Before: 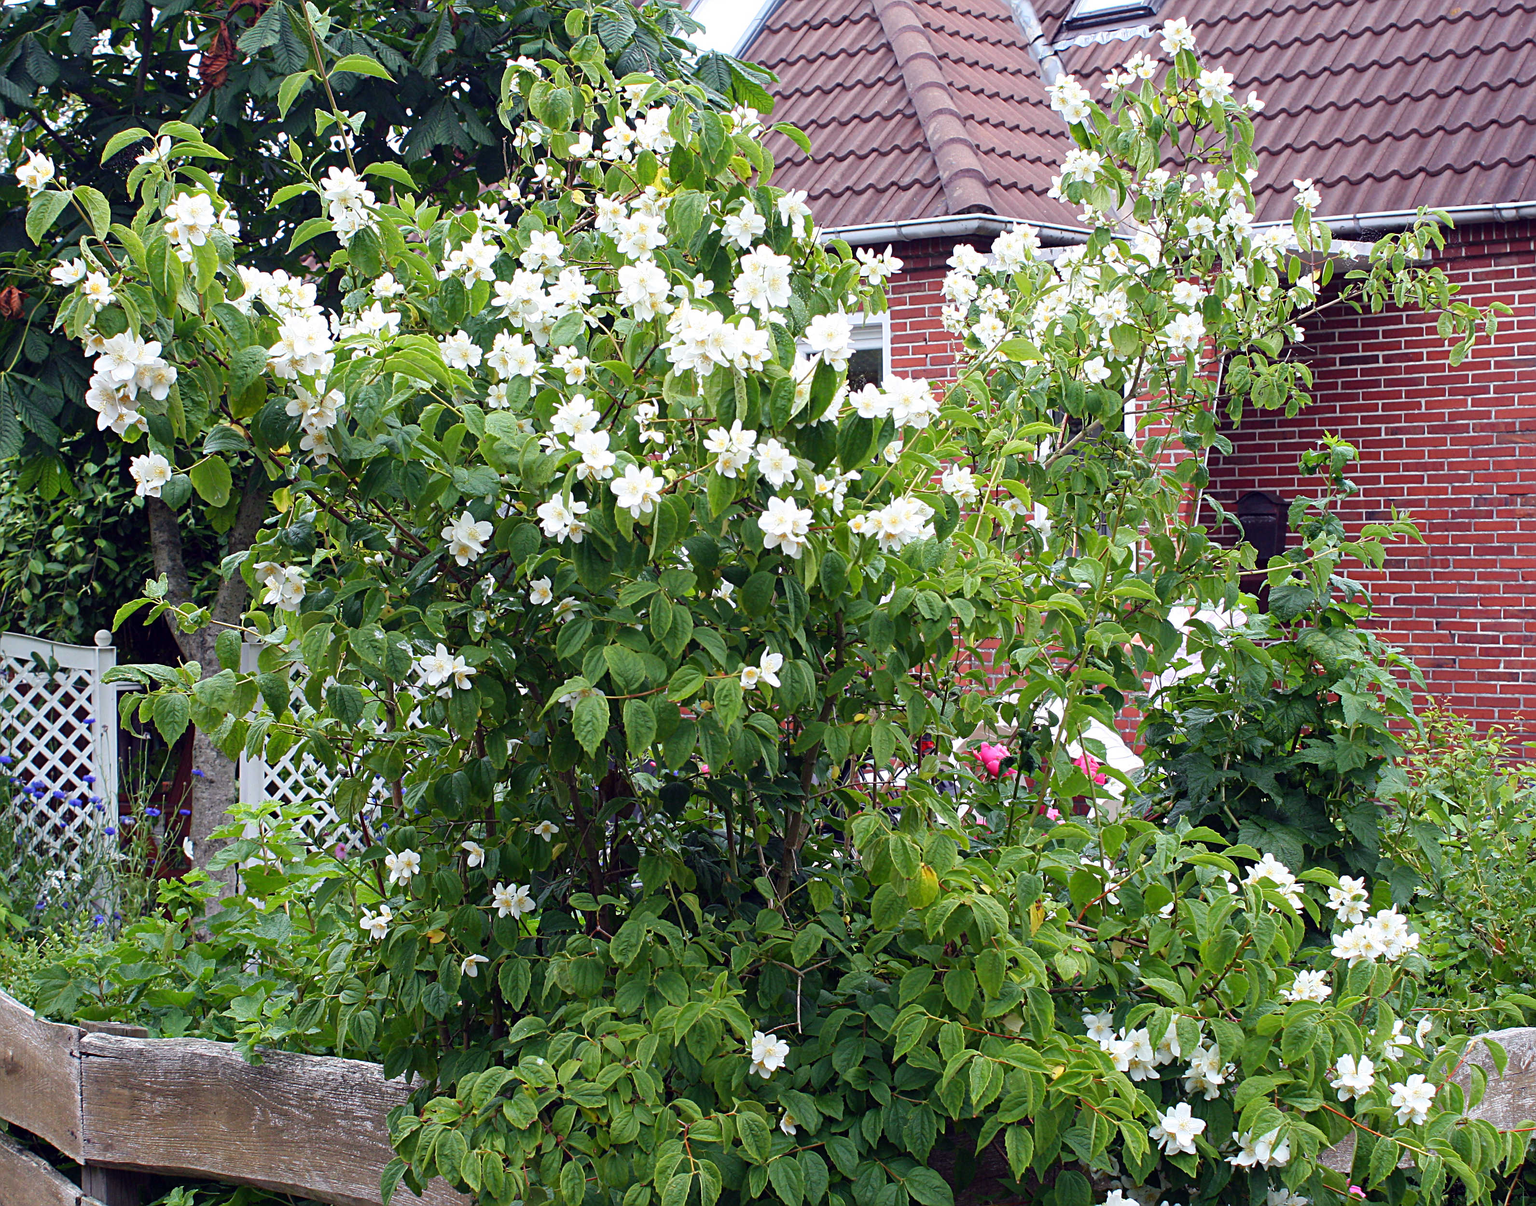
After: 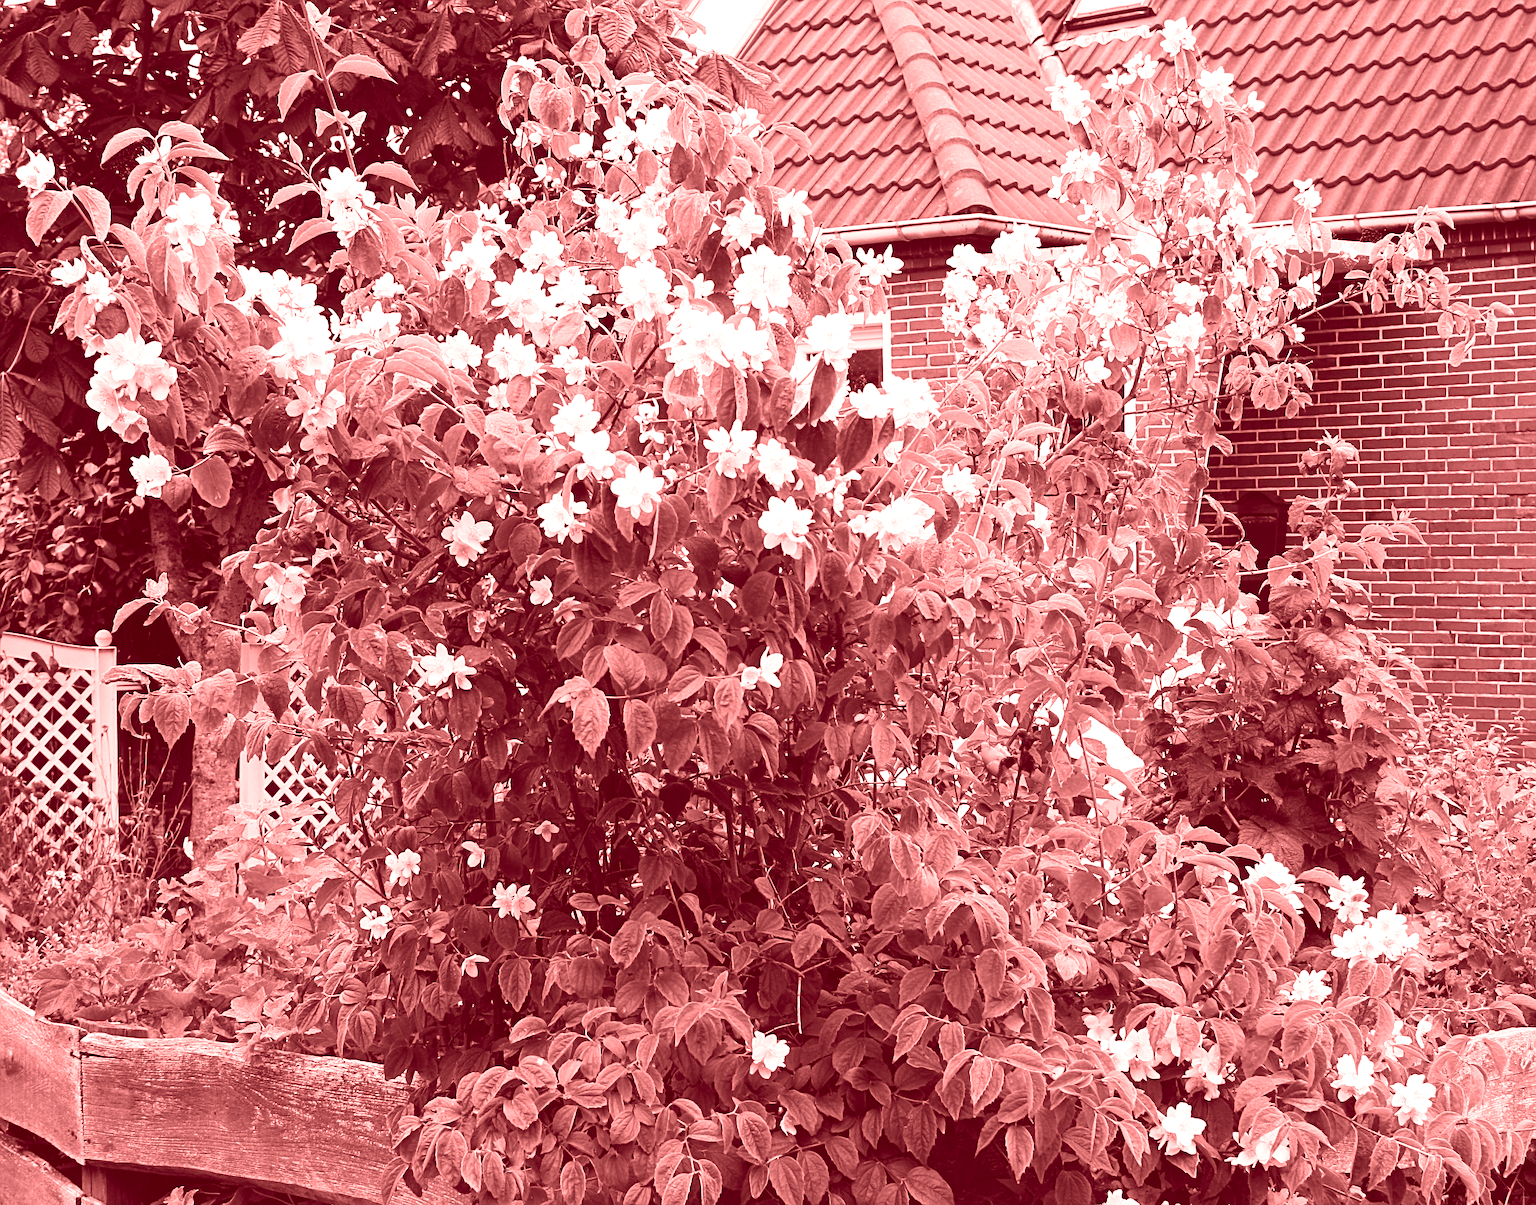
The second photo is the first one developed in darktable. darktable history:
contrast brightness saturation: contrast 0.22
colorize: saturation 60%, source mix 100%
color calibration: illuminant as shot in camera, x 0.358, y 0.373, temperature 4628.91 K
